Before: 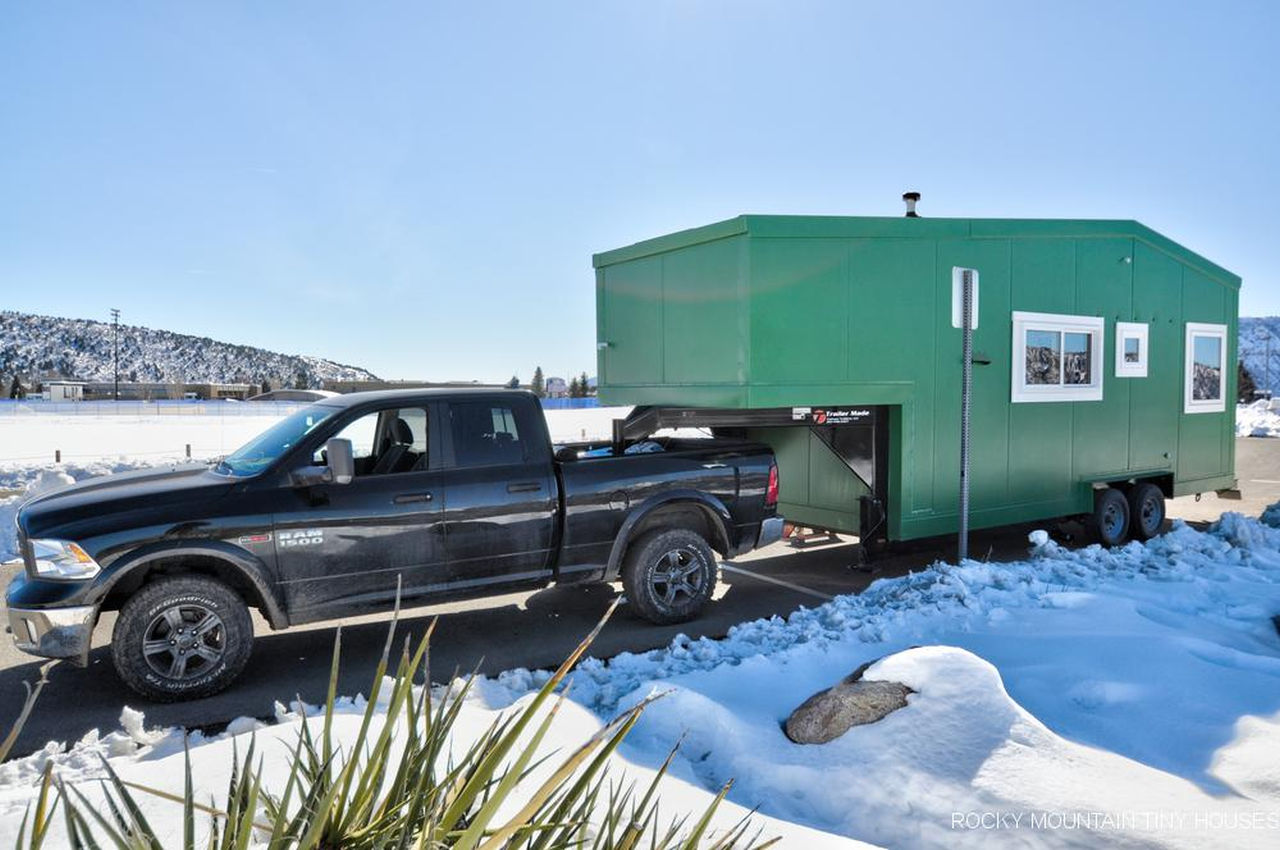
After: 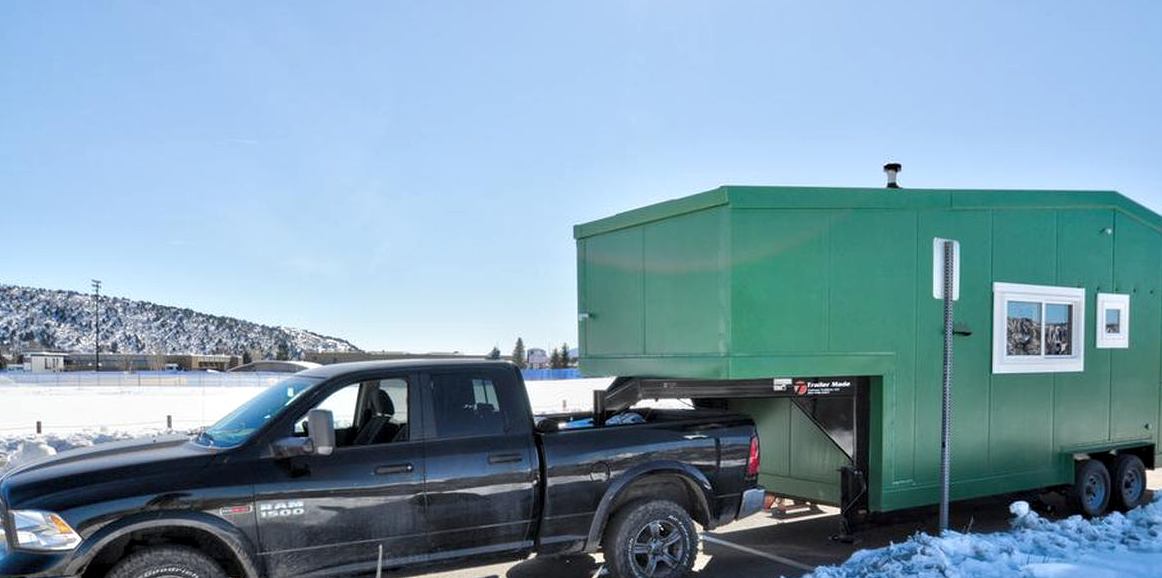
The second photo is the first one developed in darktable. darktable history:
local contrast: highlights 107%, shadows 99%, detail 119%, midtone range 0.2
crop: left 1.51%, top 3.432%, right 7.669%, bottom 28.508%
tone equalizer: edges refinement/feathering 500, mask exposure compensation -1.57 EV, preserve details no
